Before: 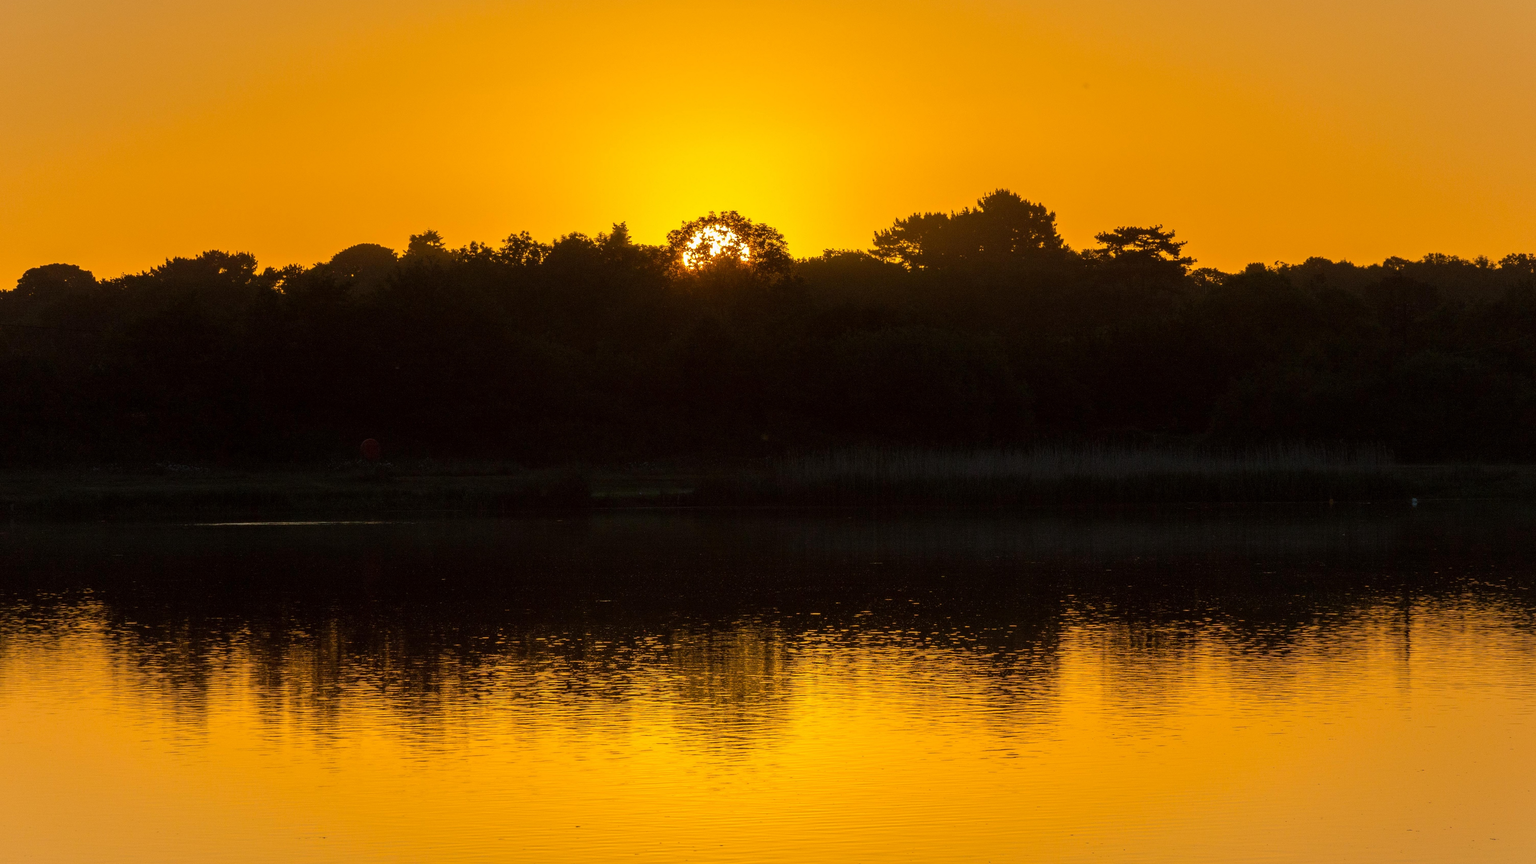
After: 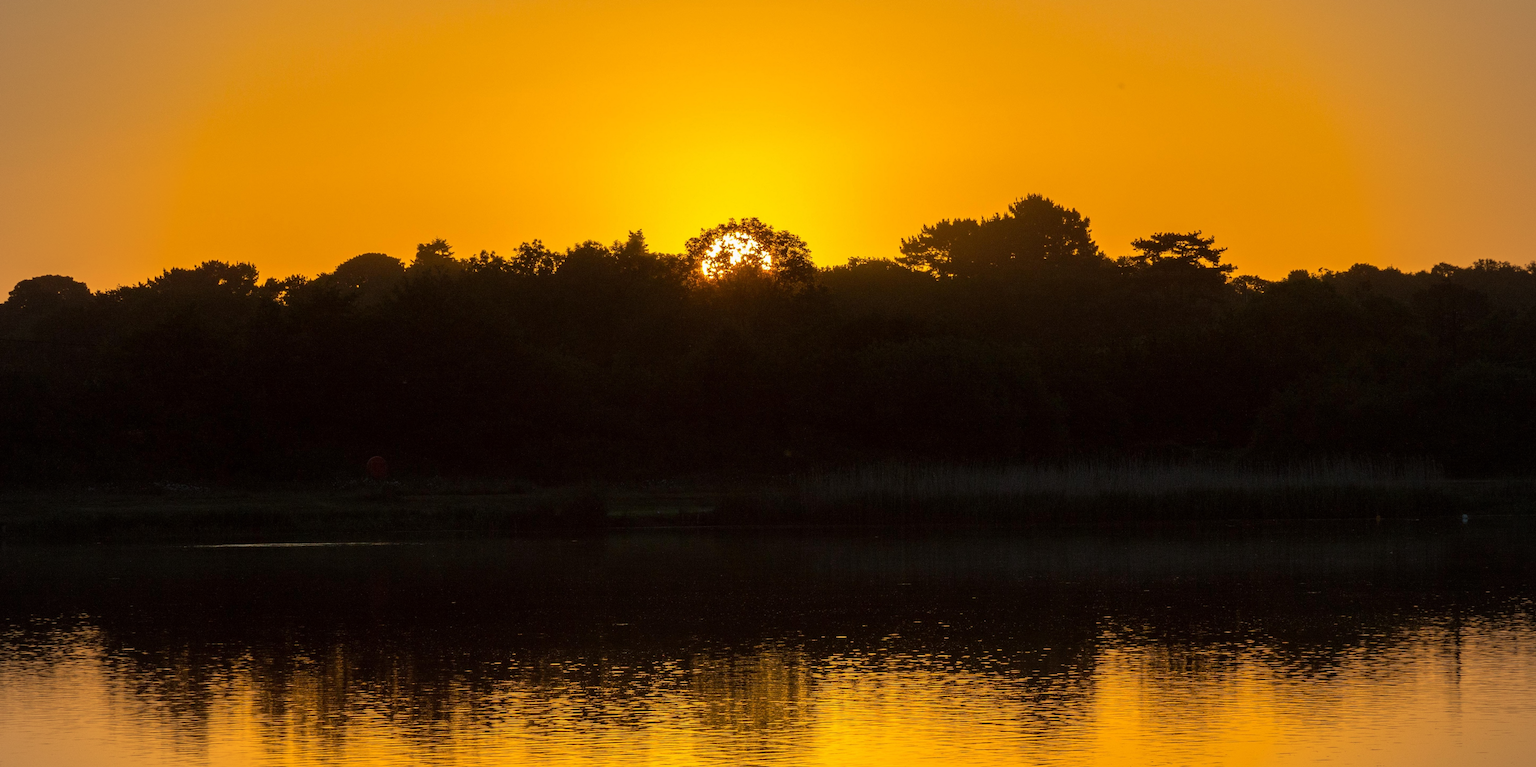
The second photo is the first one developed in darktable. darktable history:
vignetting: fall-off radius 60.65%
crop and rotate: angle 0.2°, left 0.275%, right 3.127%, bottom 14.18%
